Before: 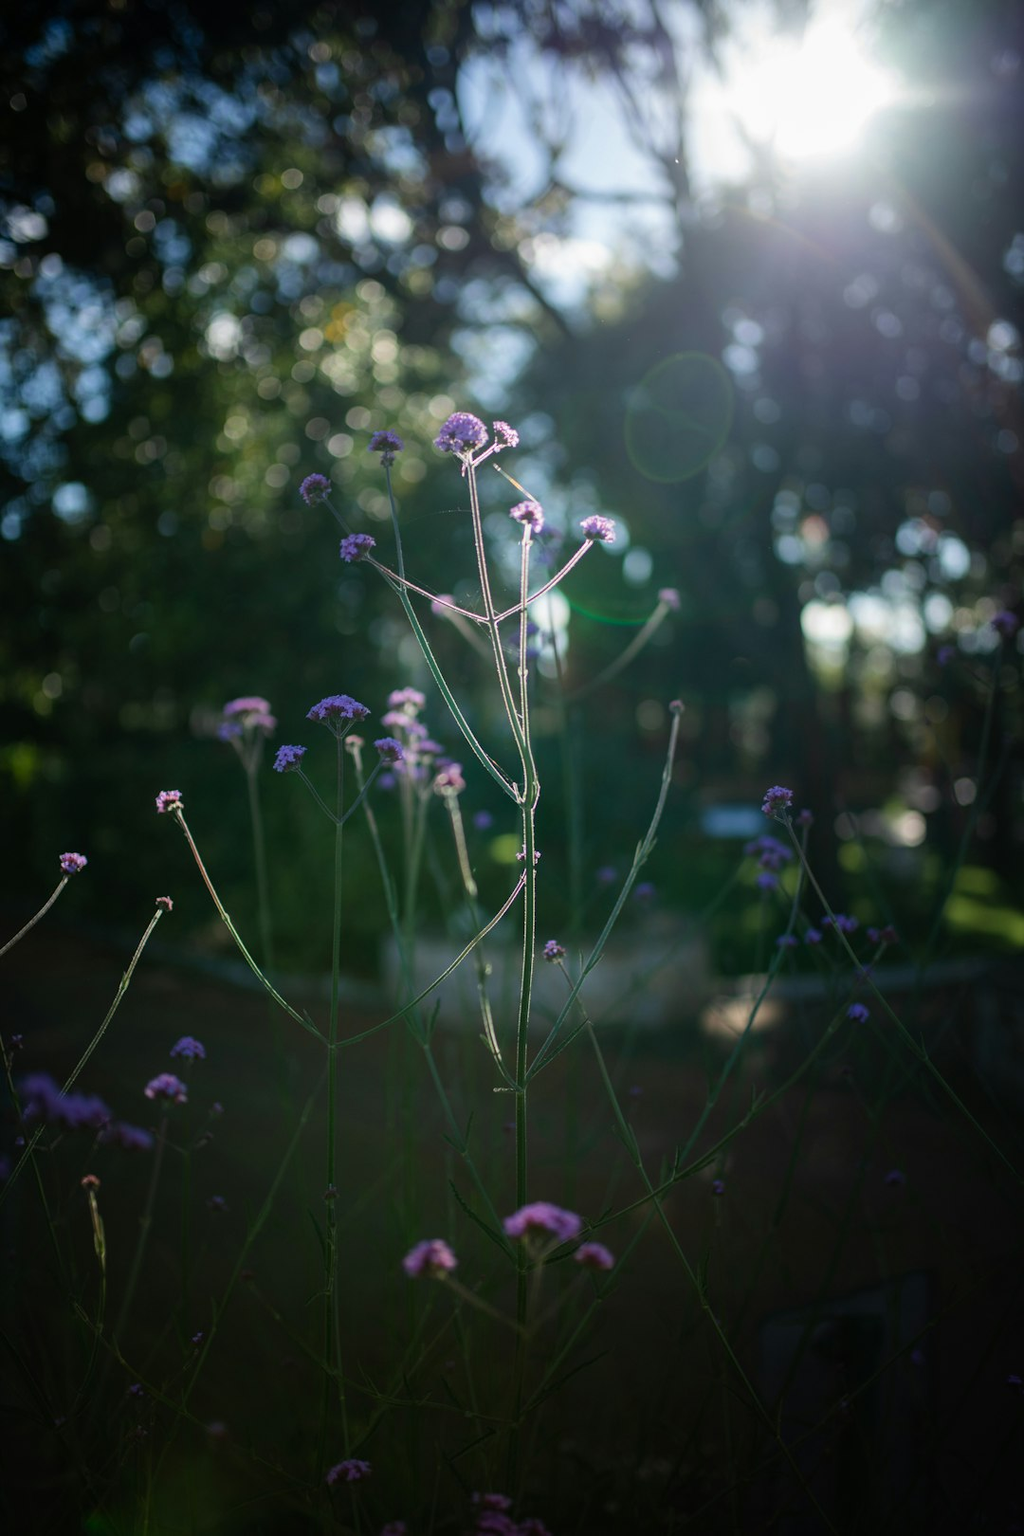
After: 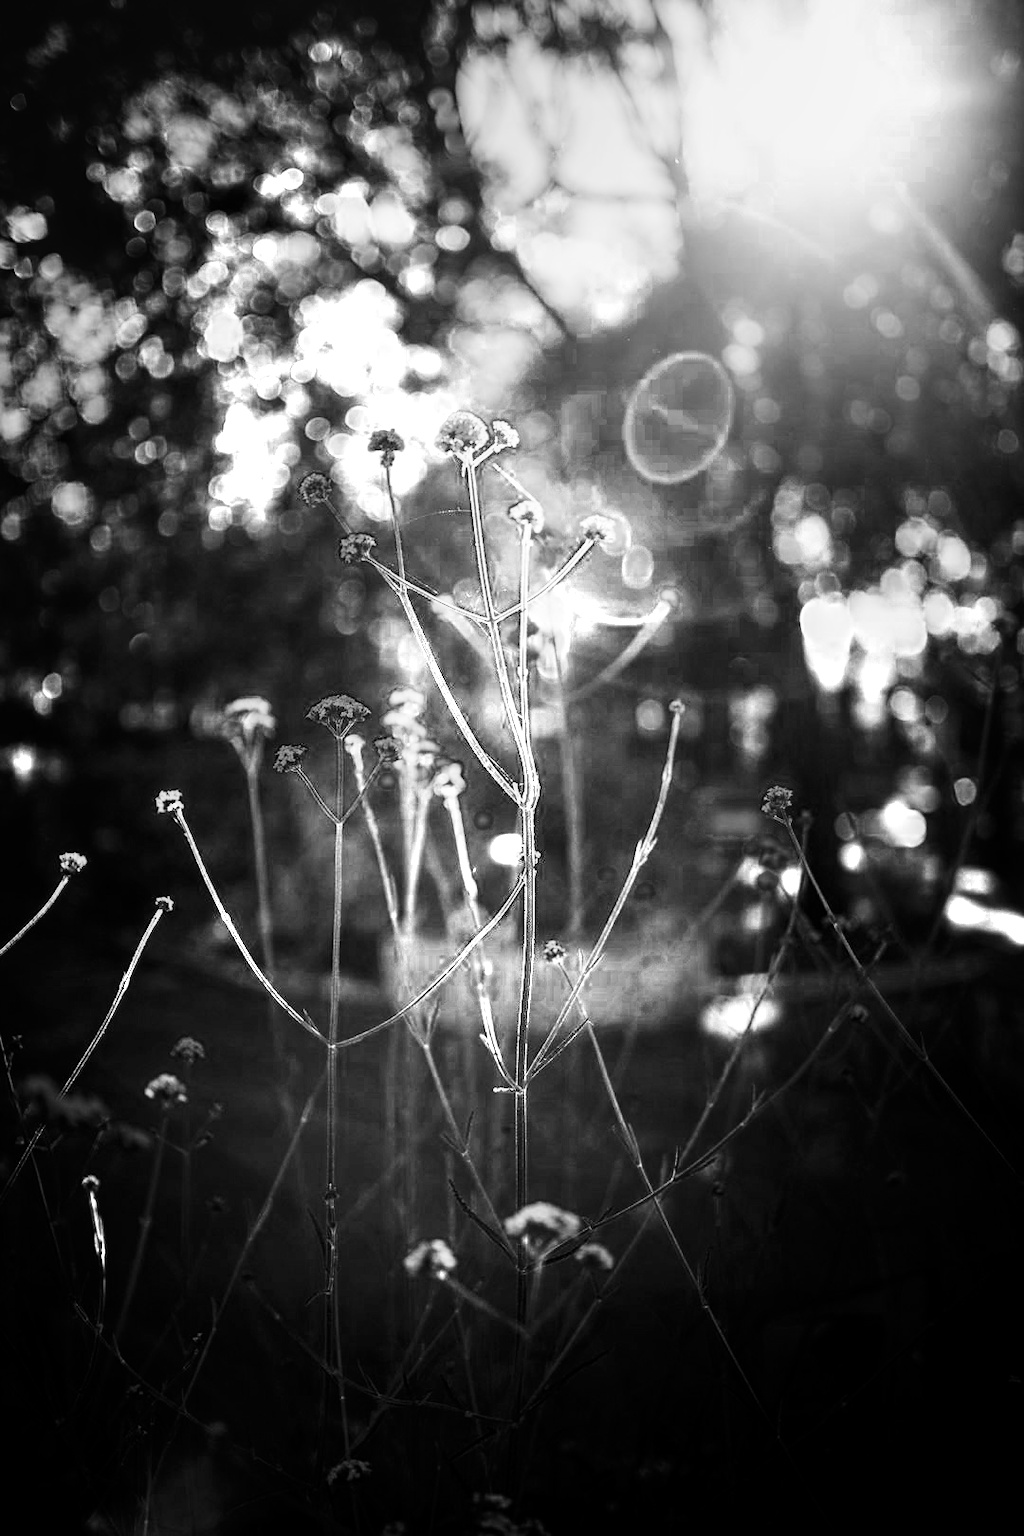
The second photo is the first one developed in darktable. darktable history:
local contrast: on, module defaults
sigmoid: contrast 1.7, skew -0.2, preserve hue 0%, red attenuation 0.1, red rotation 0.035, green attenuation 0.1, green rotation -0.017, blue attenuation 0.15, blue rotation -0.052, base primaries Rec2020
color zones: curves: ch0 [(0, 0.554) (0.146, 0.662) (0.293, 0.86) (0.503, 0.774) (0.637, 0.106) (0.74, 0.072) (0.866, 0.488) (0.998, 0.569)]; ch1 [(0, 0) (0.143, 0) (0.286, 0) (0.429, 0) (0.571, 0) (0.714, 0) (0.857, 0)]
exposure: black level correction 0, exposure 1.75 EV, compensate exposure bias true, compensate highlight preservation false
contrast brightness saturation: contrast 0.19, brightness -0.11, saturation 0.21
sharpen: amount 0.2
